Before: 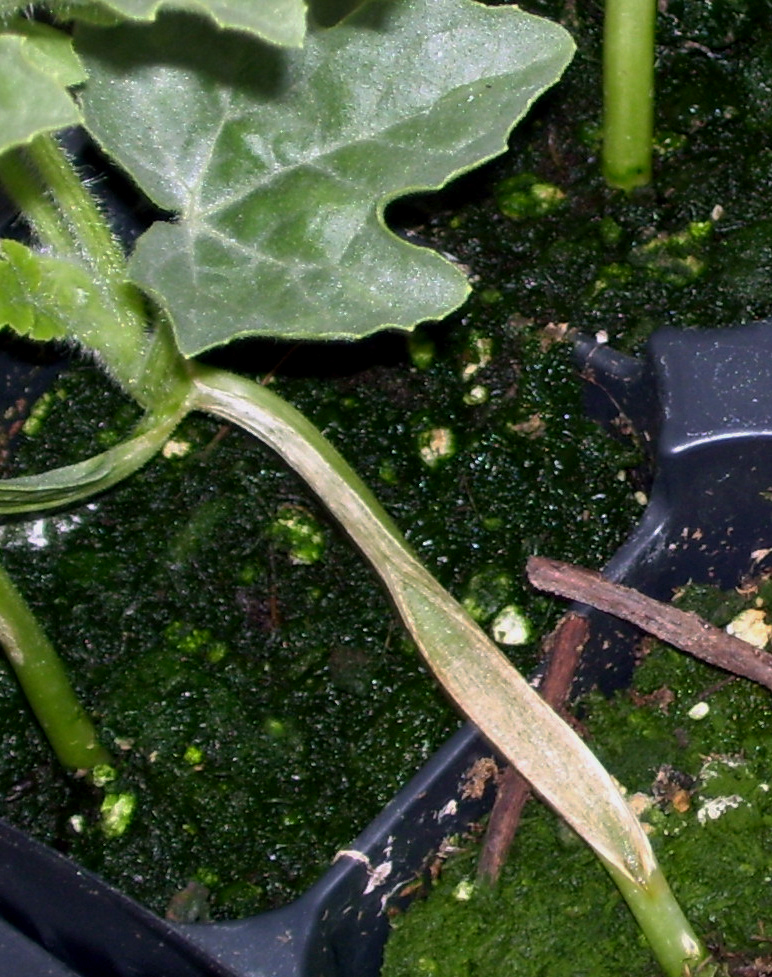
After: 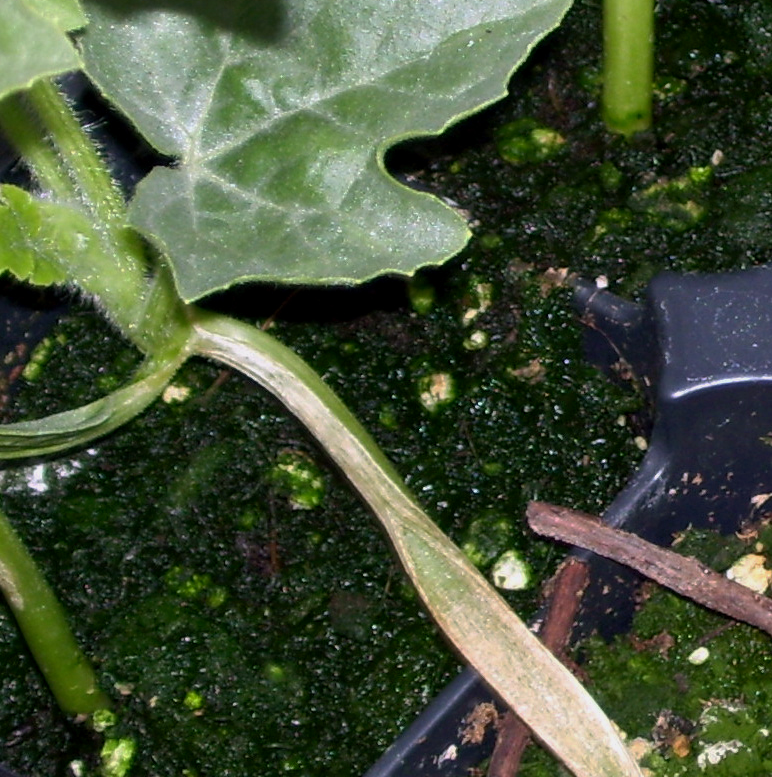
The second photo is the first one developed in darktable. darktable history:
tone equalizer: -7 EV 0.121 EV, edges refinement/feathering 500, mask exposure compensation -1.57 EV, preserve details no
crop and rotate: top 5.667%, bottom 14.779%
